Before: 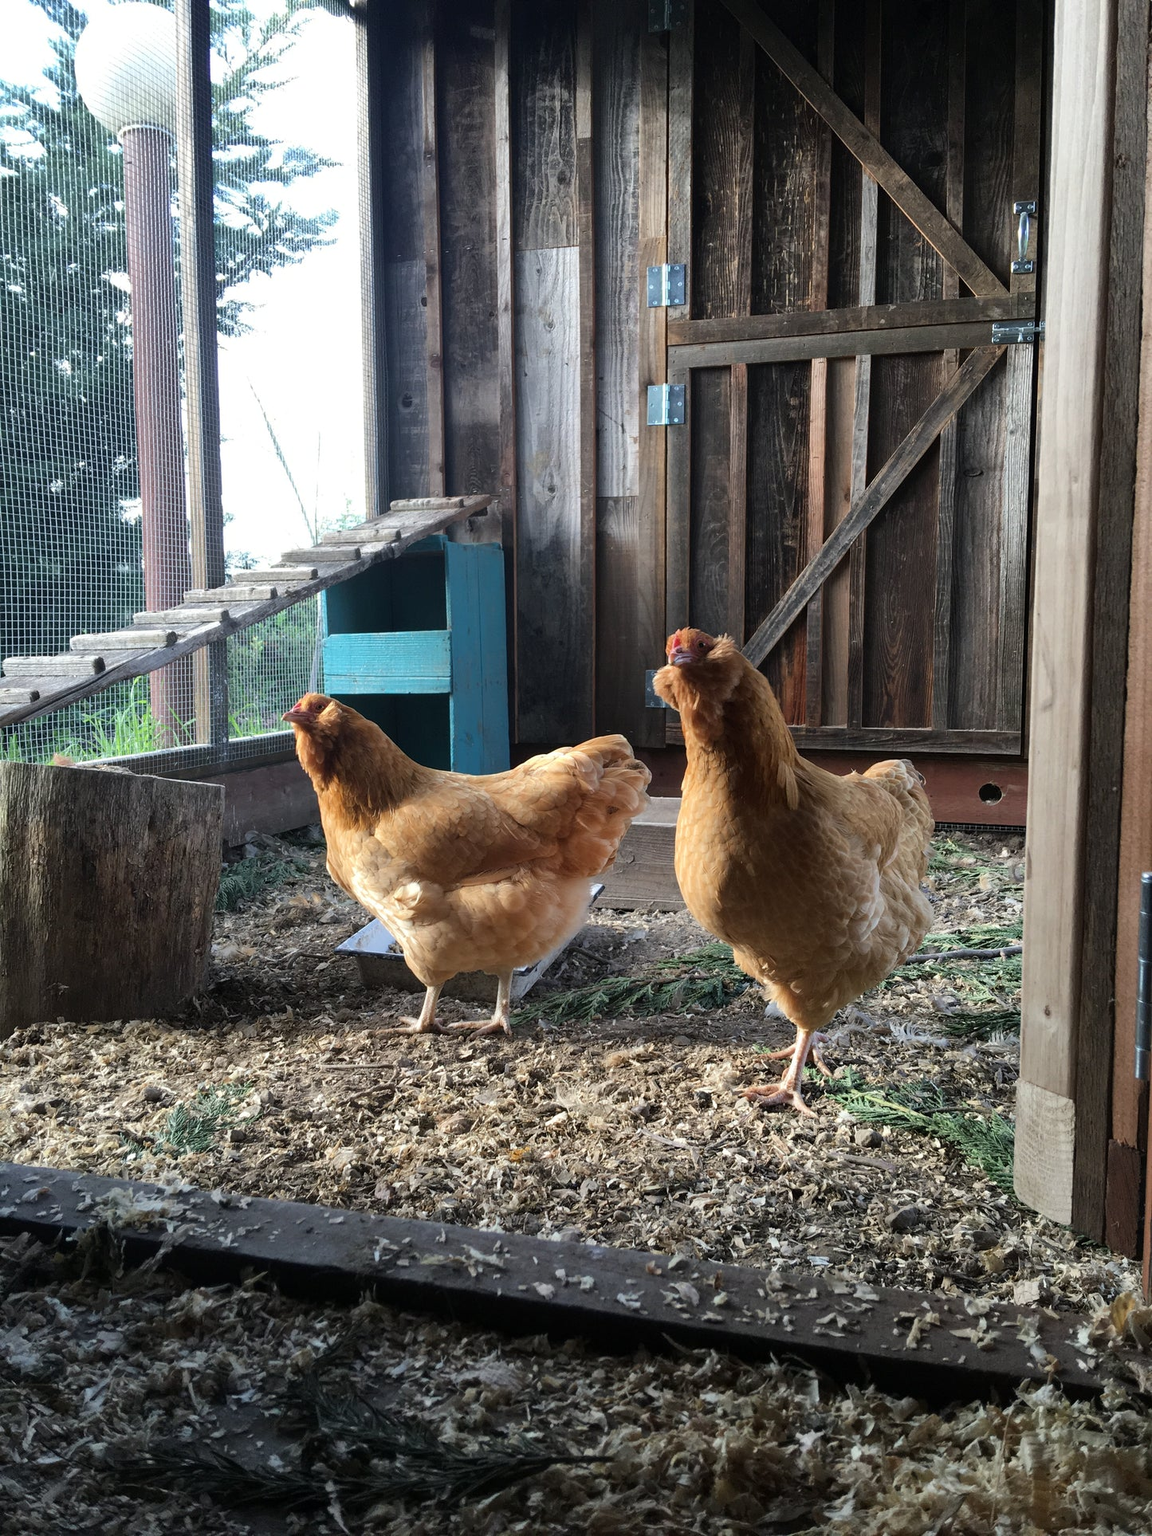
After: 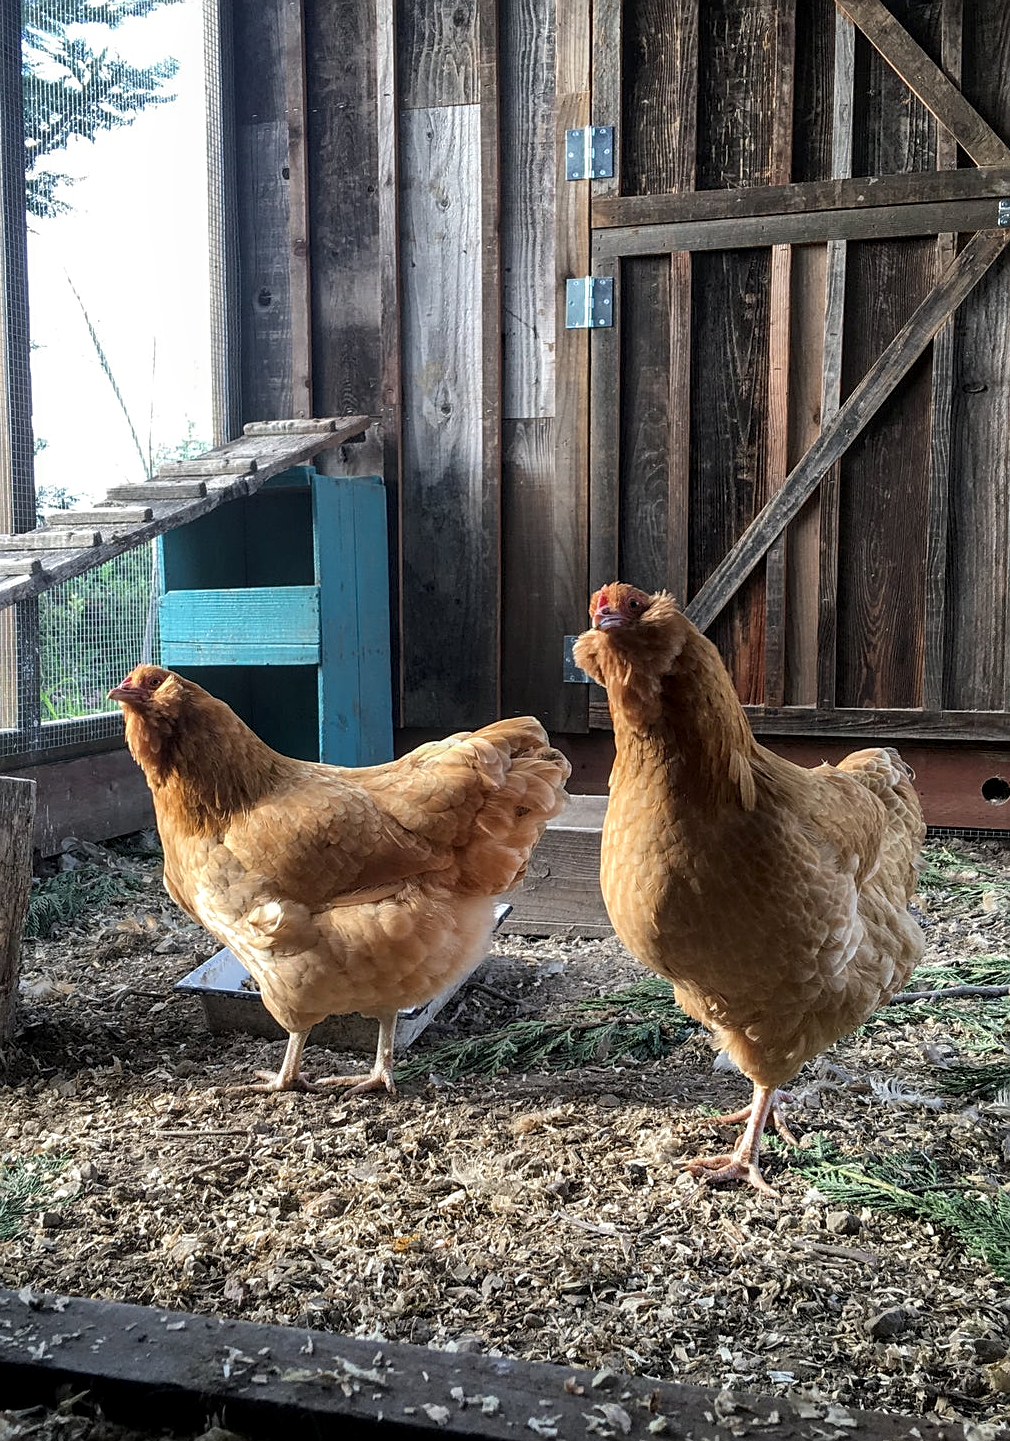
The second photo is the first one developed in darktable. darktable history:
local contrast: detail 130%
sharpen: on, module defaults
crop and rotate: left 17.046%, top 10.659%, right 12.989%, bottom 14.553%
